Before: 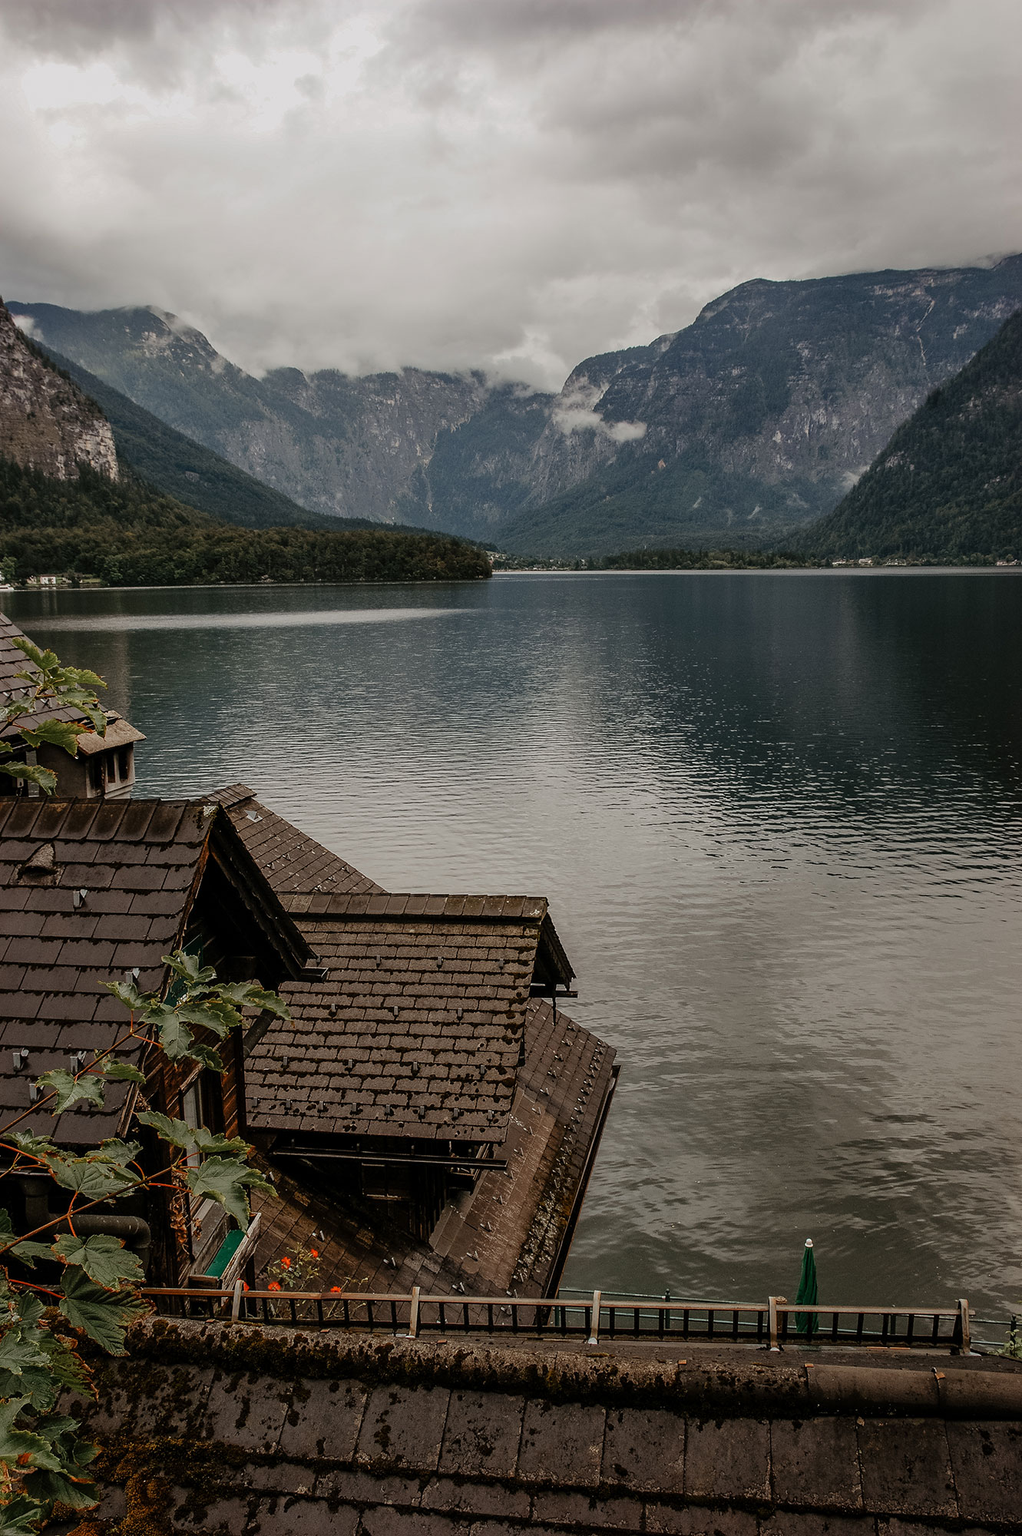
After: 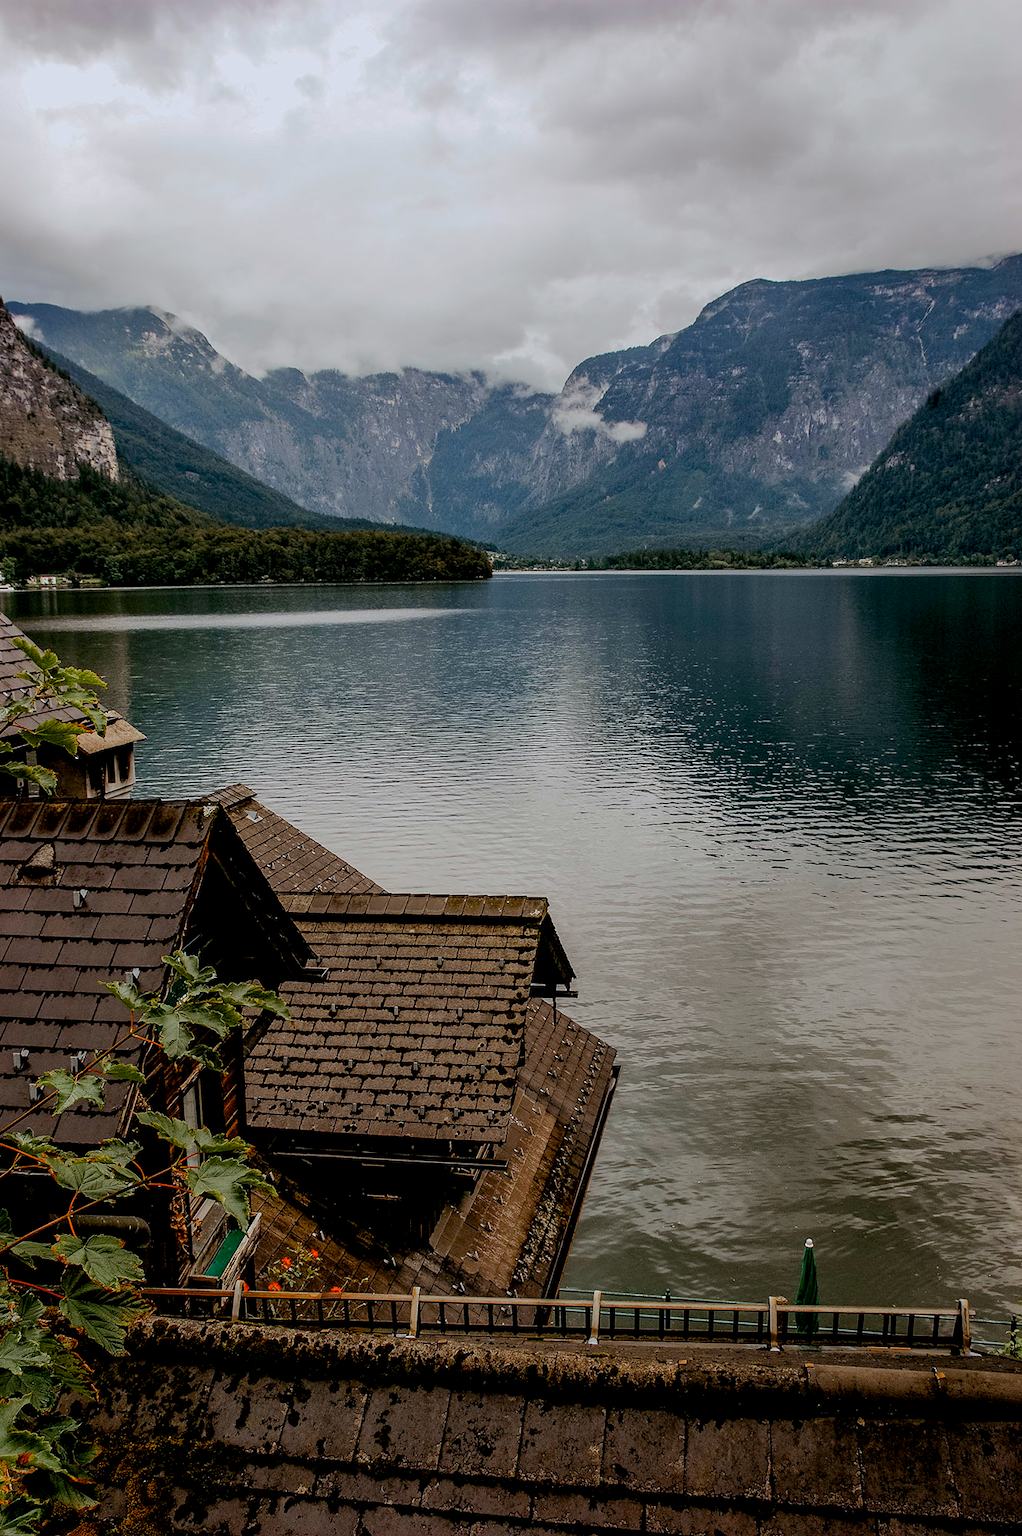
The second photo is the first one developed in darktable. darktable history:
exposure: black level correction 0.009, exposure 0.014 EV, compensate highlight preservation false
white balance: red 0.974, blue 1.044
color balance rgb: perceptual saturation grading › global saturation 25%, perceptual brilliance grading › mid-tones 10%, perceptual brilliance grading › shadows 15%, global vibrance 20%
